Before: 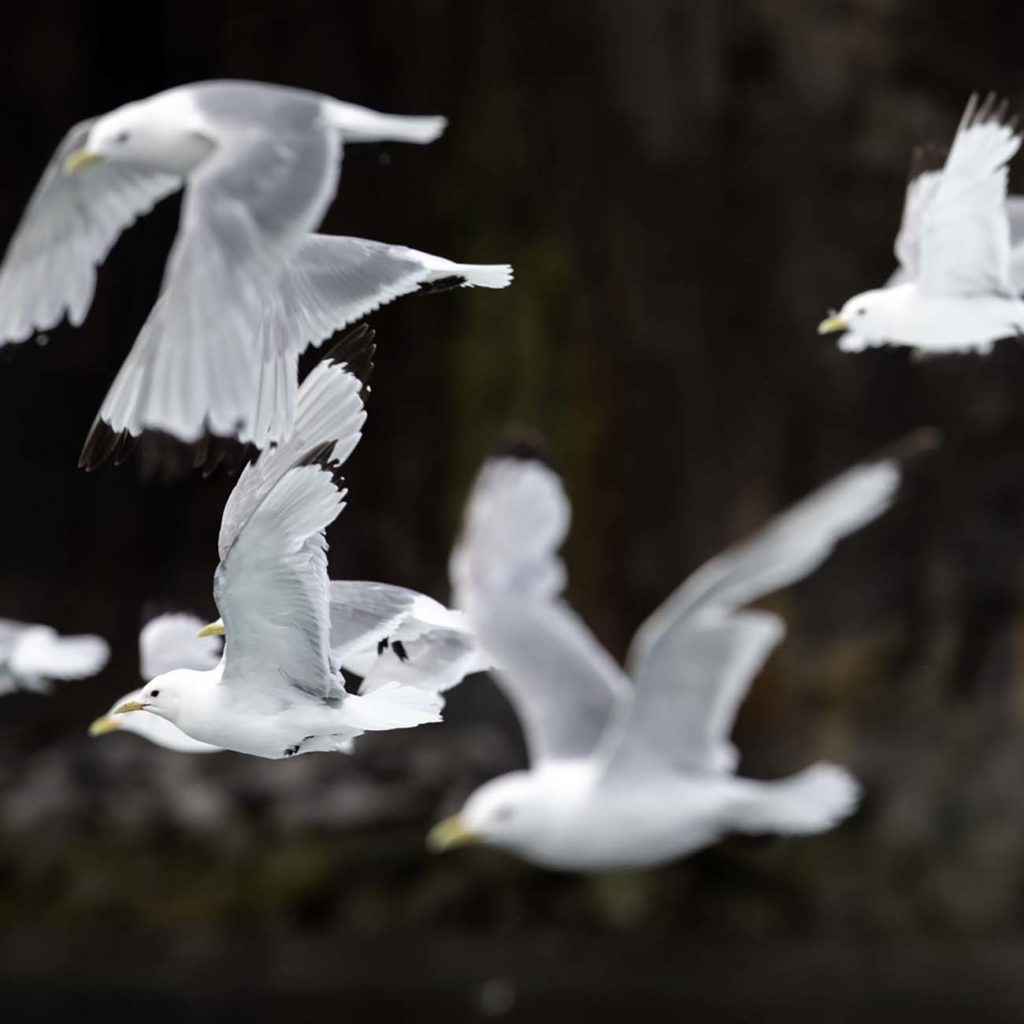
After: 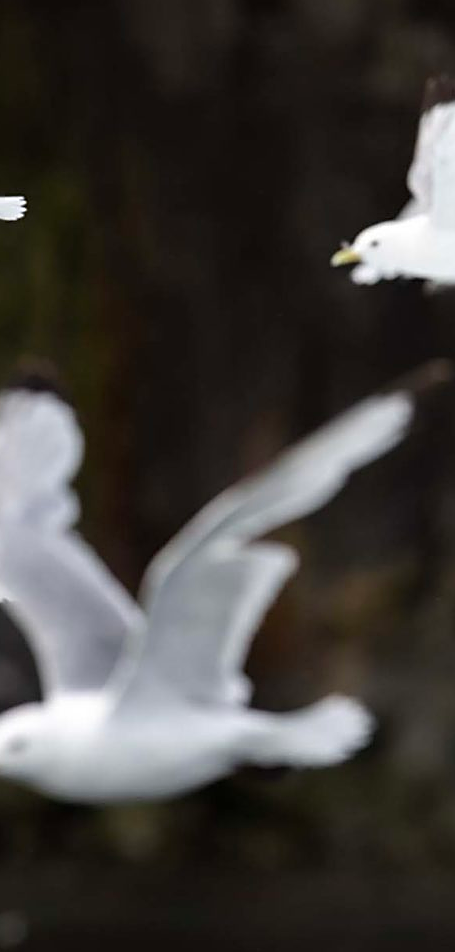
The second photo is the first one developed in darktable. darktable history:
crop: left 47.628%, top 6.643%, right 7.874%
sharpen: amount 0.478
